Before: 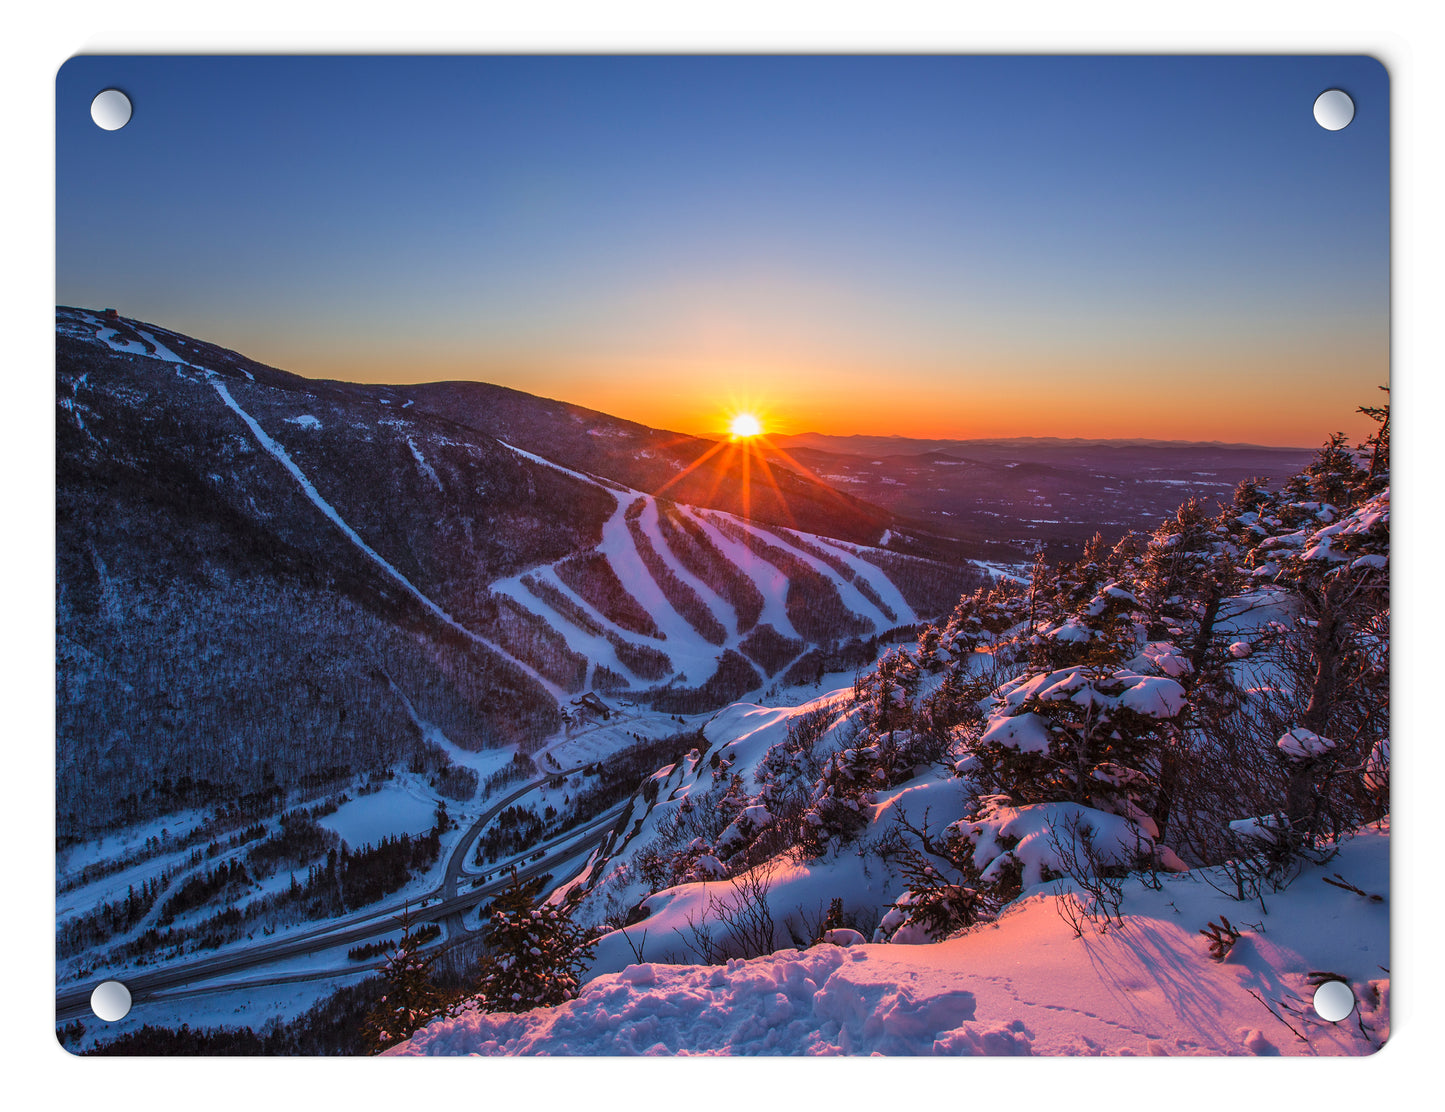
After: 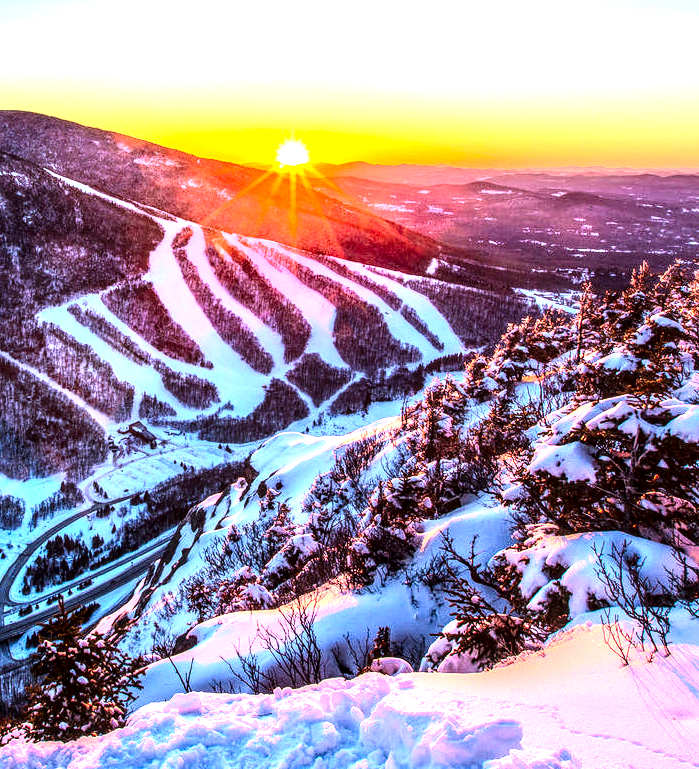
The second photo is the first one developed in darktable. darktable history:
contrast brightness saturation: contrast 0.304, brightness -0.07, saturation 0.17
local contrast: detail 150%
crop: left 31.355%, top 24.4%, right 20.268%, bottom 6.385%
exposure: exposure 1.245 EV, compensate highlight preservation false
tone equalizer: -8 EV -0.712 EV, -7 EV -0.668 EV, -6 EV -0.592 EV, -5 EV -0.383 EV, -3 EV 0.399 EV, -2 EV 0.6 EV, -1 EV 0.682 EV, +0 EV 0.776 EV, smoothing 1
